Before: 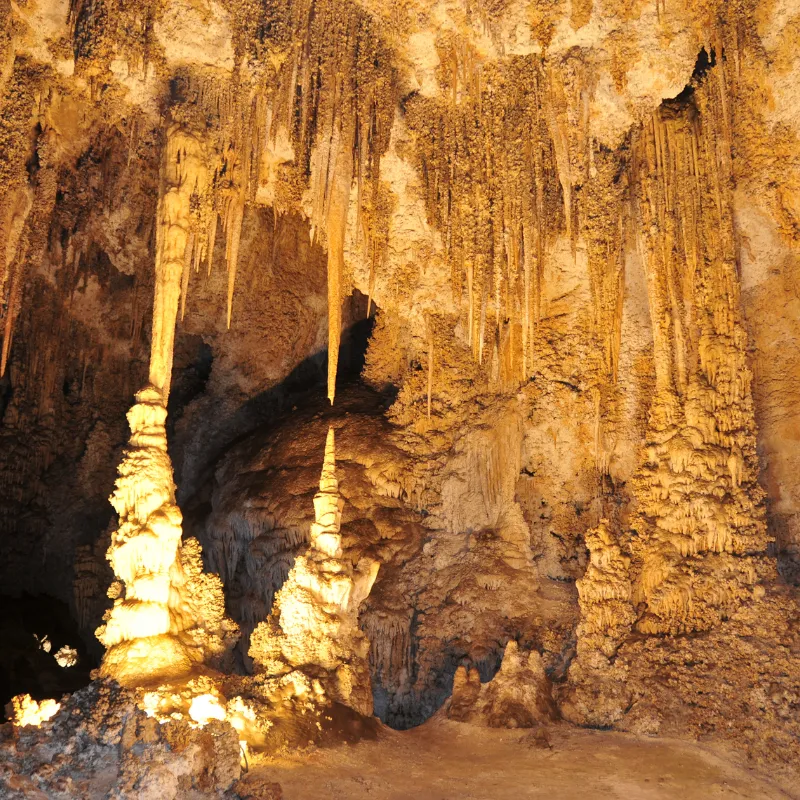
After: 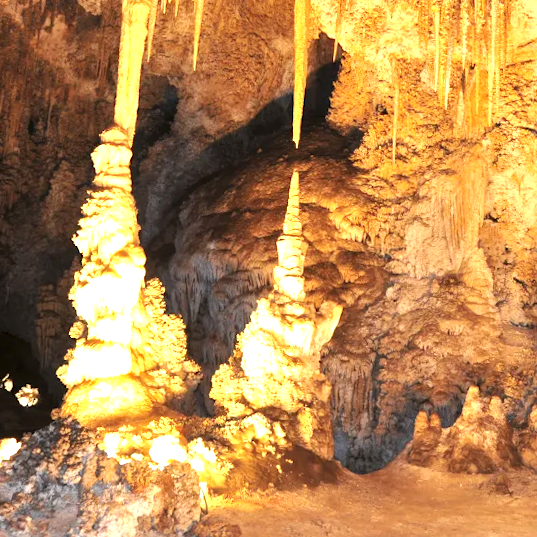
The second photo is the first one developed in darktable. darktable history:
exposure: exposure 1 EV, compensate highlight preservation false
crop and rotate: angle -0.82°, left 3.85%, top 31.828%, right 27.992%
